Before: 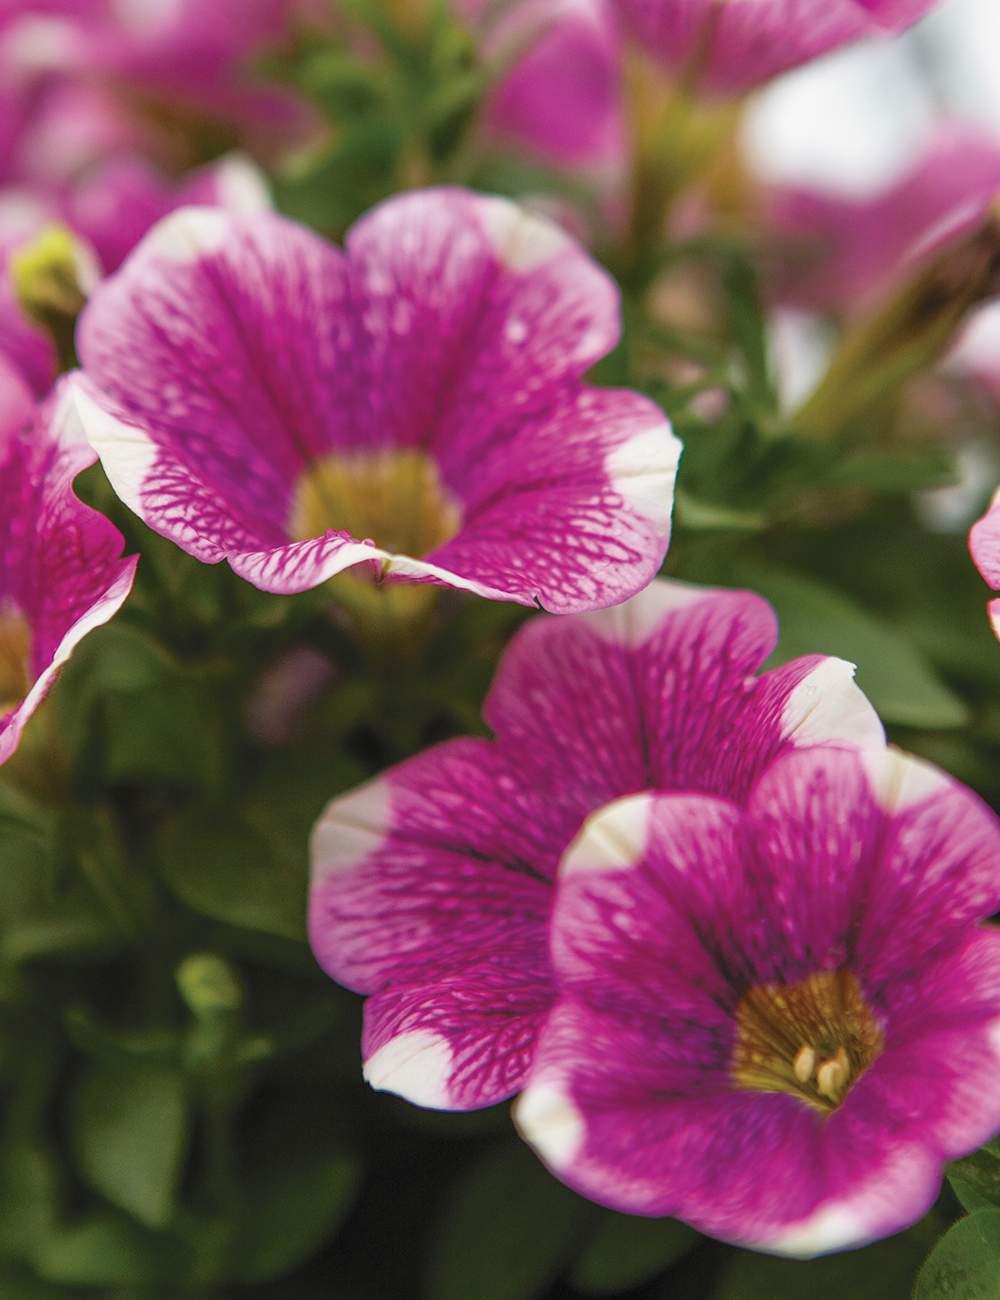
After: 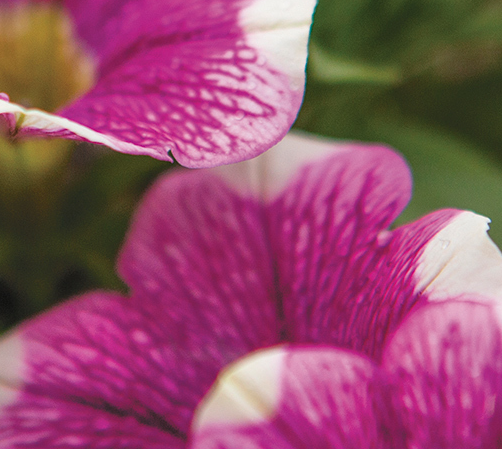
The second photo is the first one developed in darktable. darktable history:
shadows and highlights: soften with gaussian
crop: left 36.672%, top 34.367%, right 13.085%, bottom 31.06%
